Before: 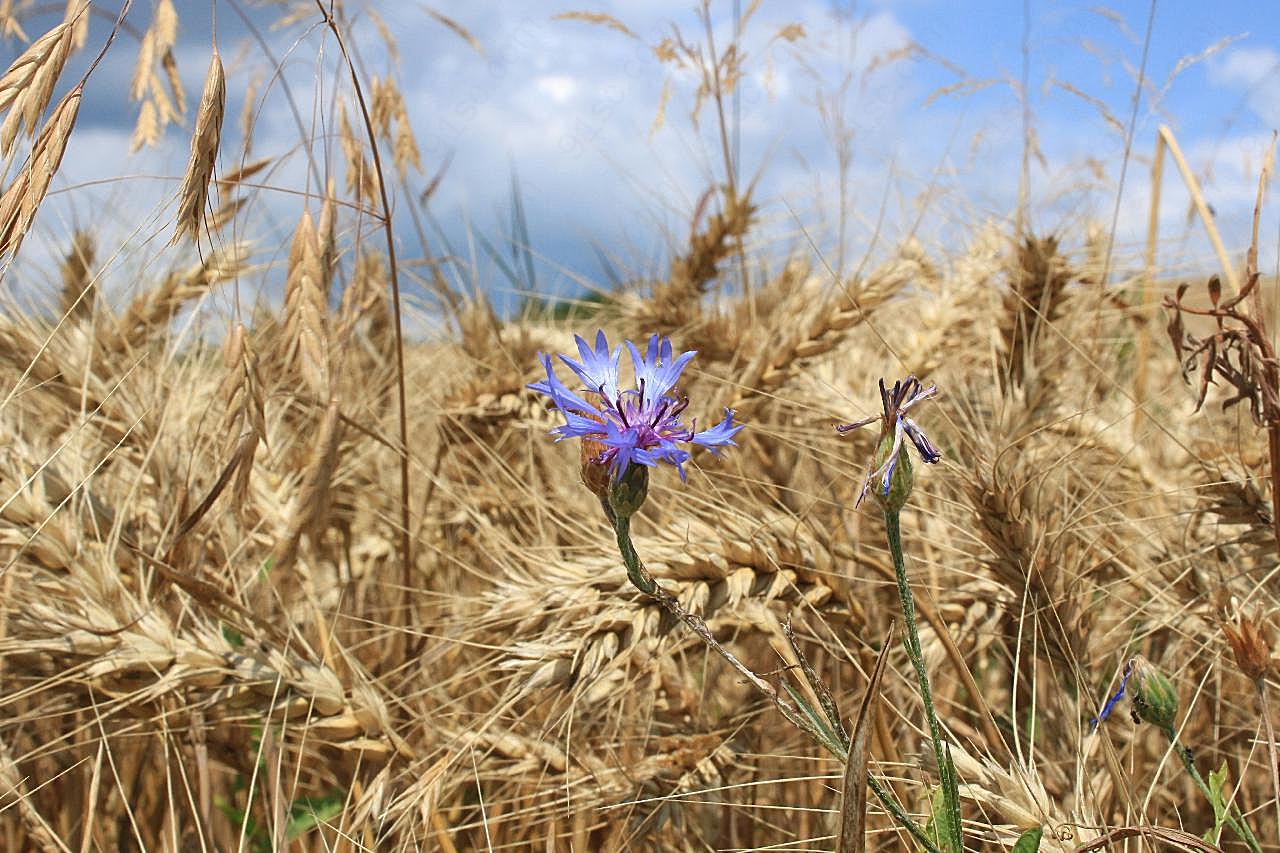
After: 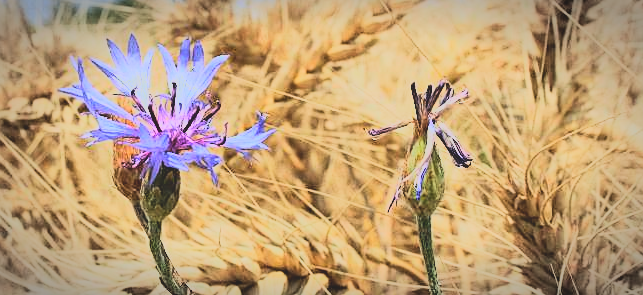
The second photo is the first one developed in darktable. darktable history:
rgb curve: curves: ch0 [(0, 0) (0.21, 0.15) (0.24, 0.21) (0.5, 0.75) (0.75, 0.96) (0.89, 0.99) (1, 1)]; ch1 [(0, 0.02) (0.21, 0.13) (0.25, 0.2) (0.5, 0.67) (0.75, 0.9) (0.89, 0.97) (1, 1)]; ch2 [(0, 0.02) (0.21, 0.13) (0.25, 0.2) (0.5, 0.67) (0.75, 0.9) (0.89, 0.97) (1, 1)], compensate middle gray true
crop: left 36.607%, top 34.735%, right 13.146%, bottom 30.611%
vignetting: automatic ratio true
contrast brightness saturation: contrast -0.28
